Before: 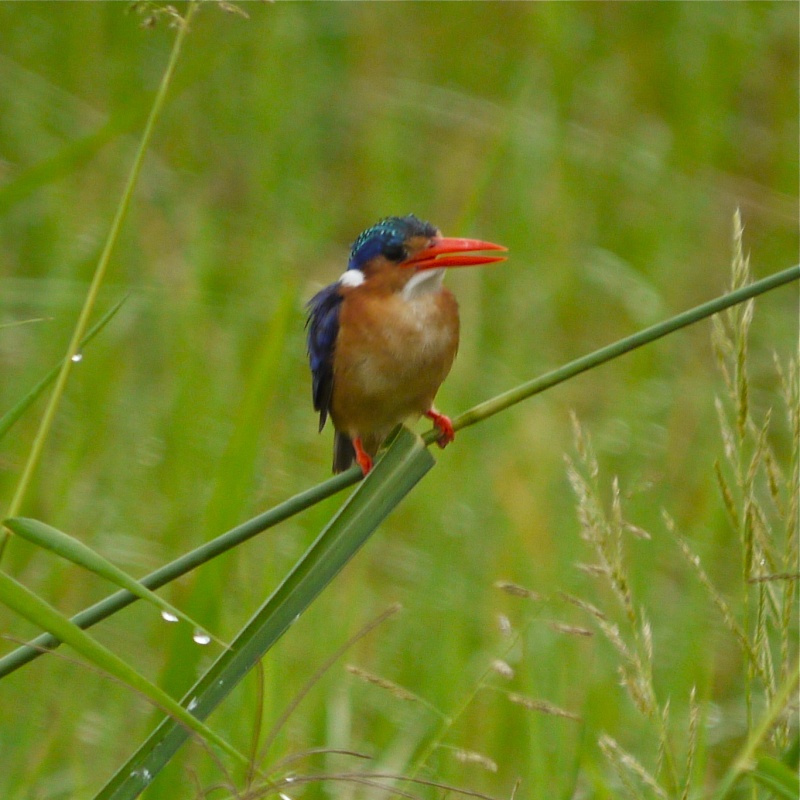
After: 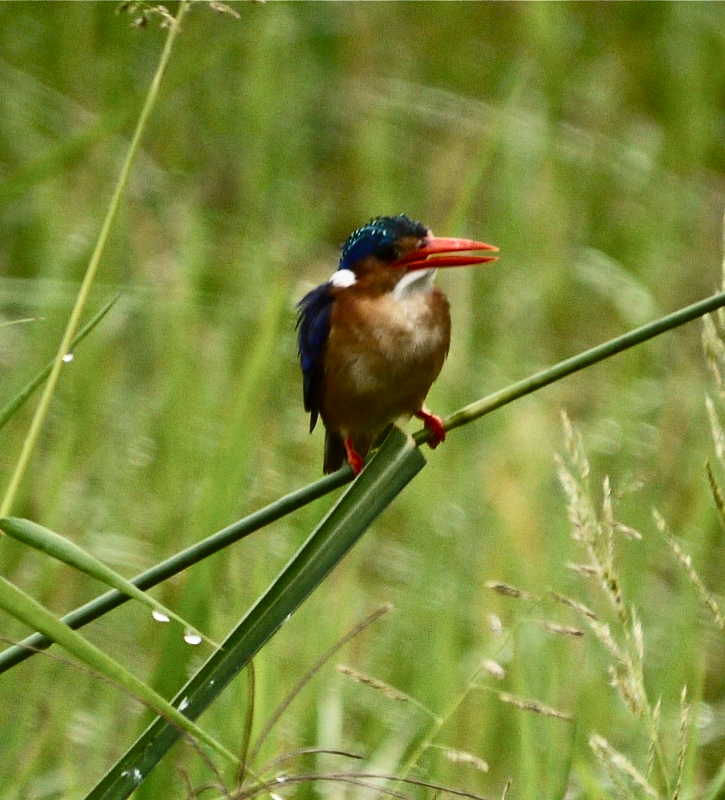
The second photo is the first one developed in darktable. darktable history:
crop and rotate: left 1.196%, right 8.095%
contrast brightness saturation: contrast 0.483, saturation -0.1
